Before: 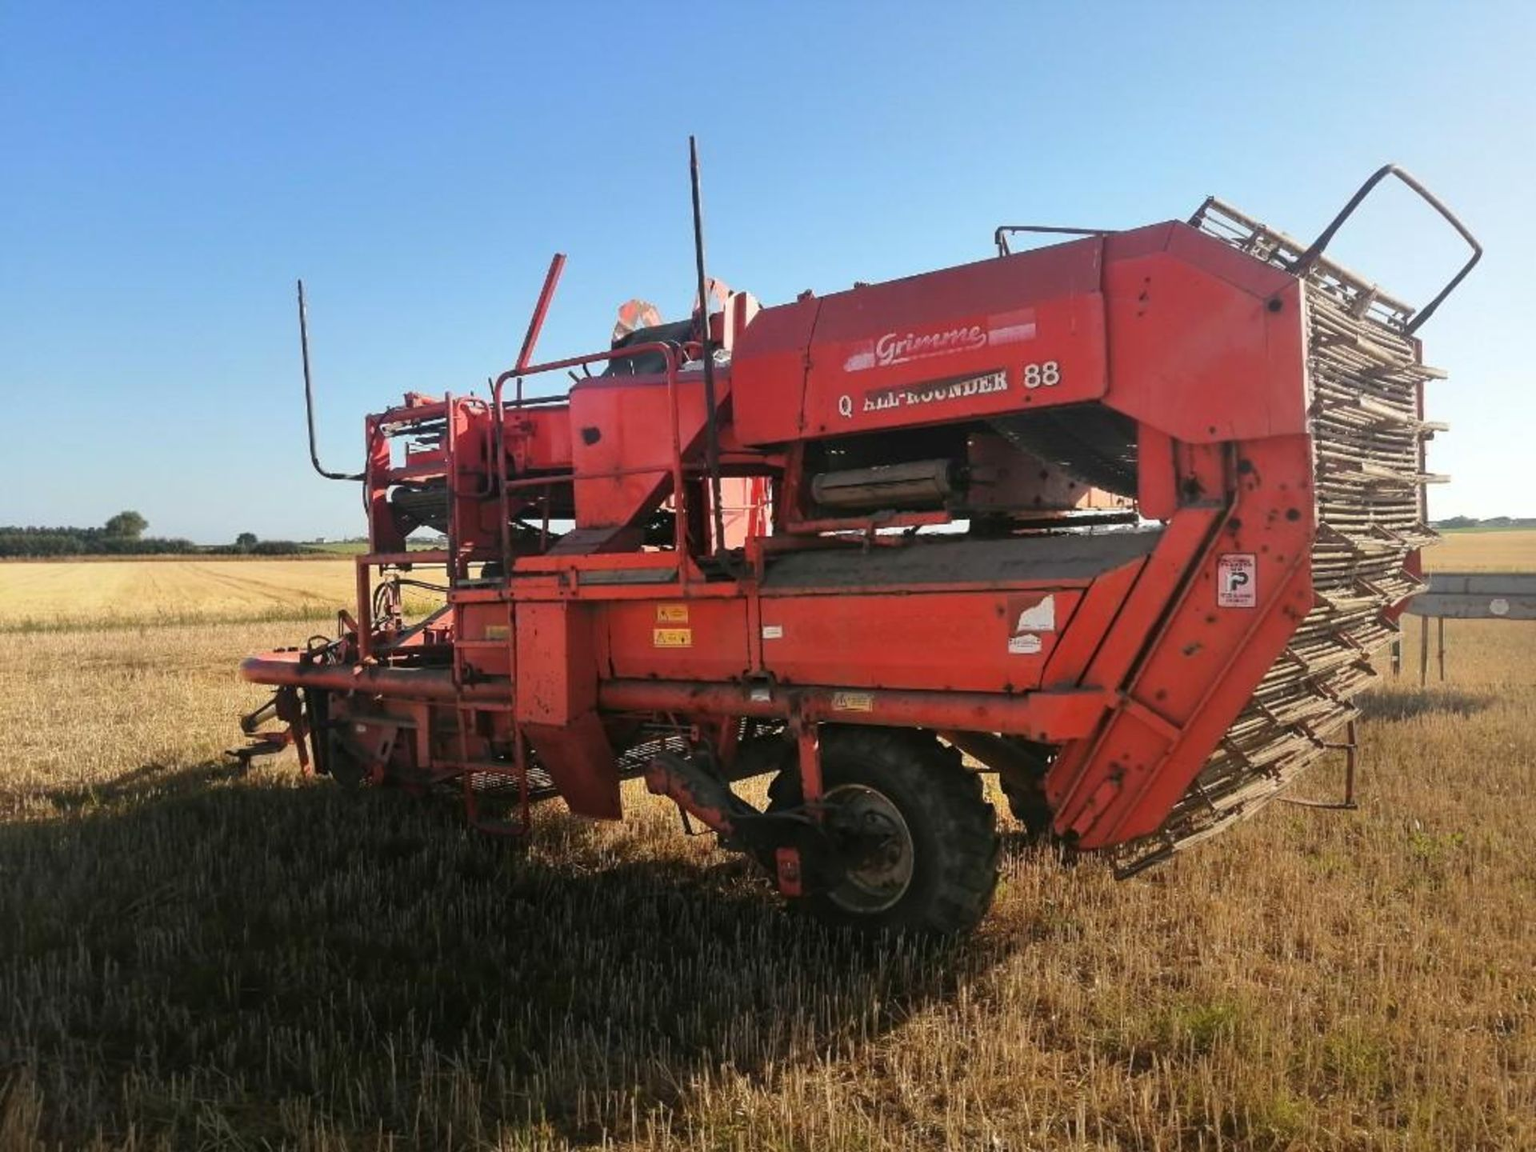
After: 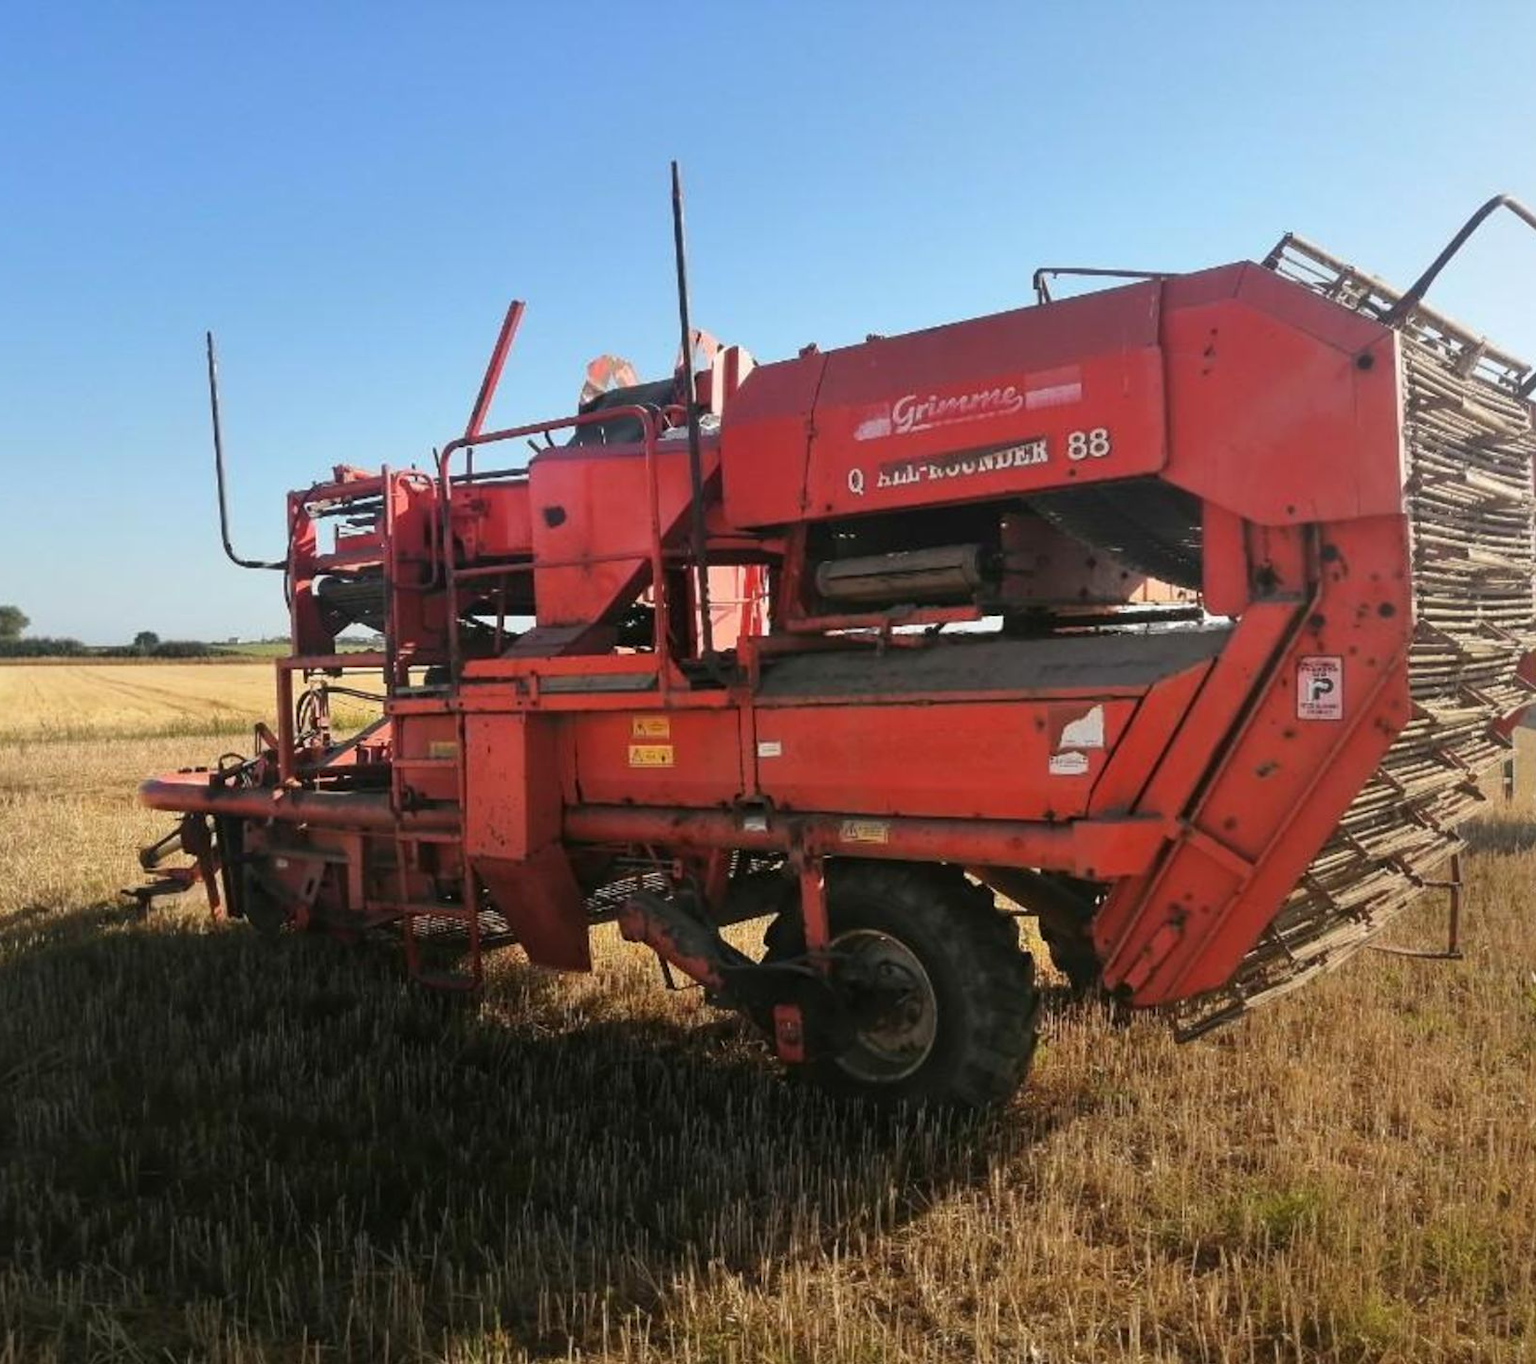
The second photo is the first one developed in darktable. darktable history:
crop: left 8.061%, right 7.514%
